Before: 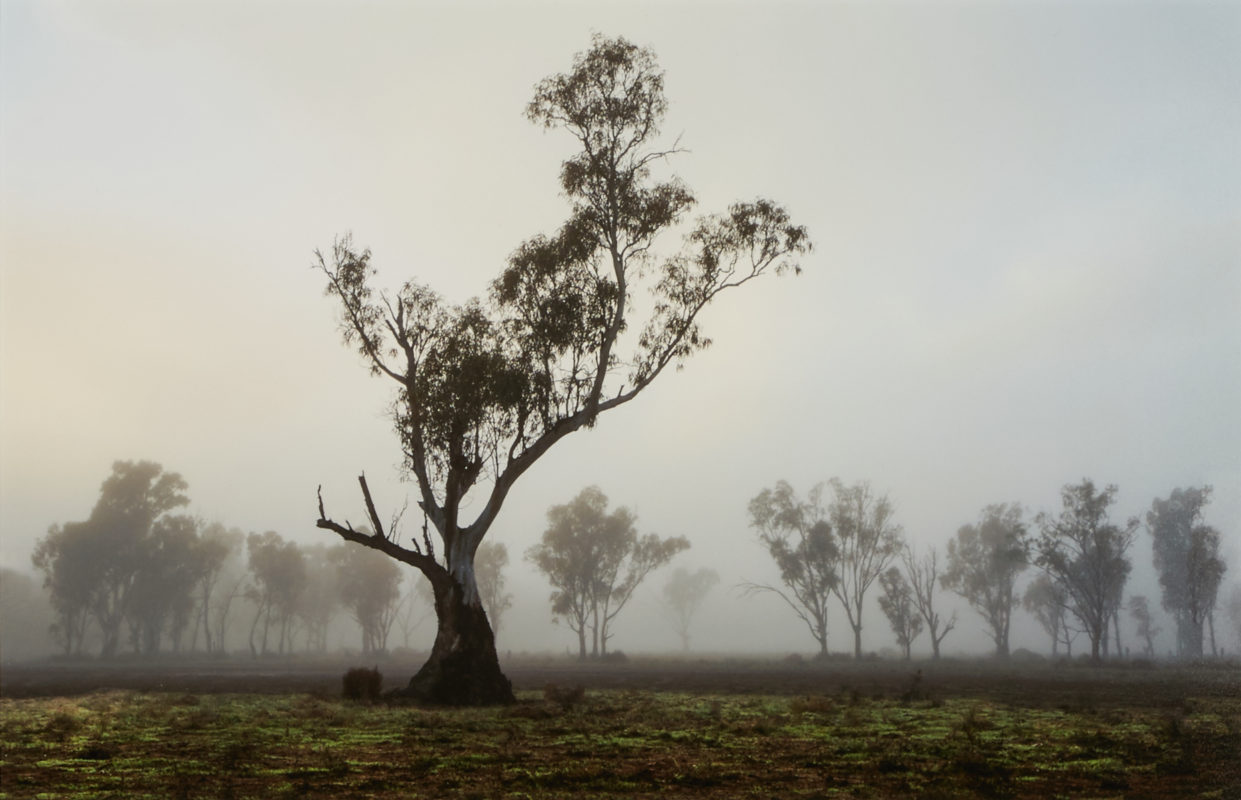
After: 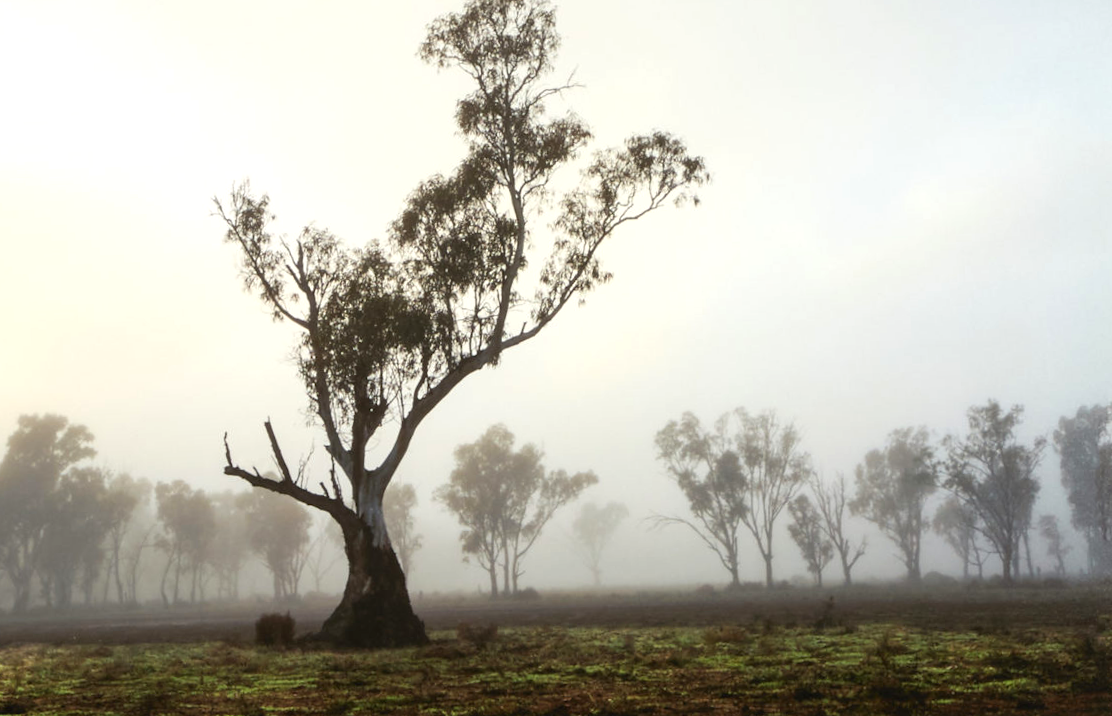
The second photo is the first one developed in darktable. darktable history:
exposure: black level correction 0, exposure 0.6 EV, compensate highlight preservation false
crop and rotate: angle 1.96°, left 5.673%, top 5.673%
